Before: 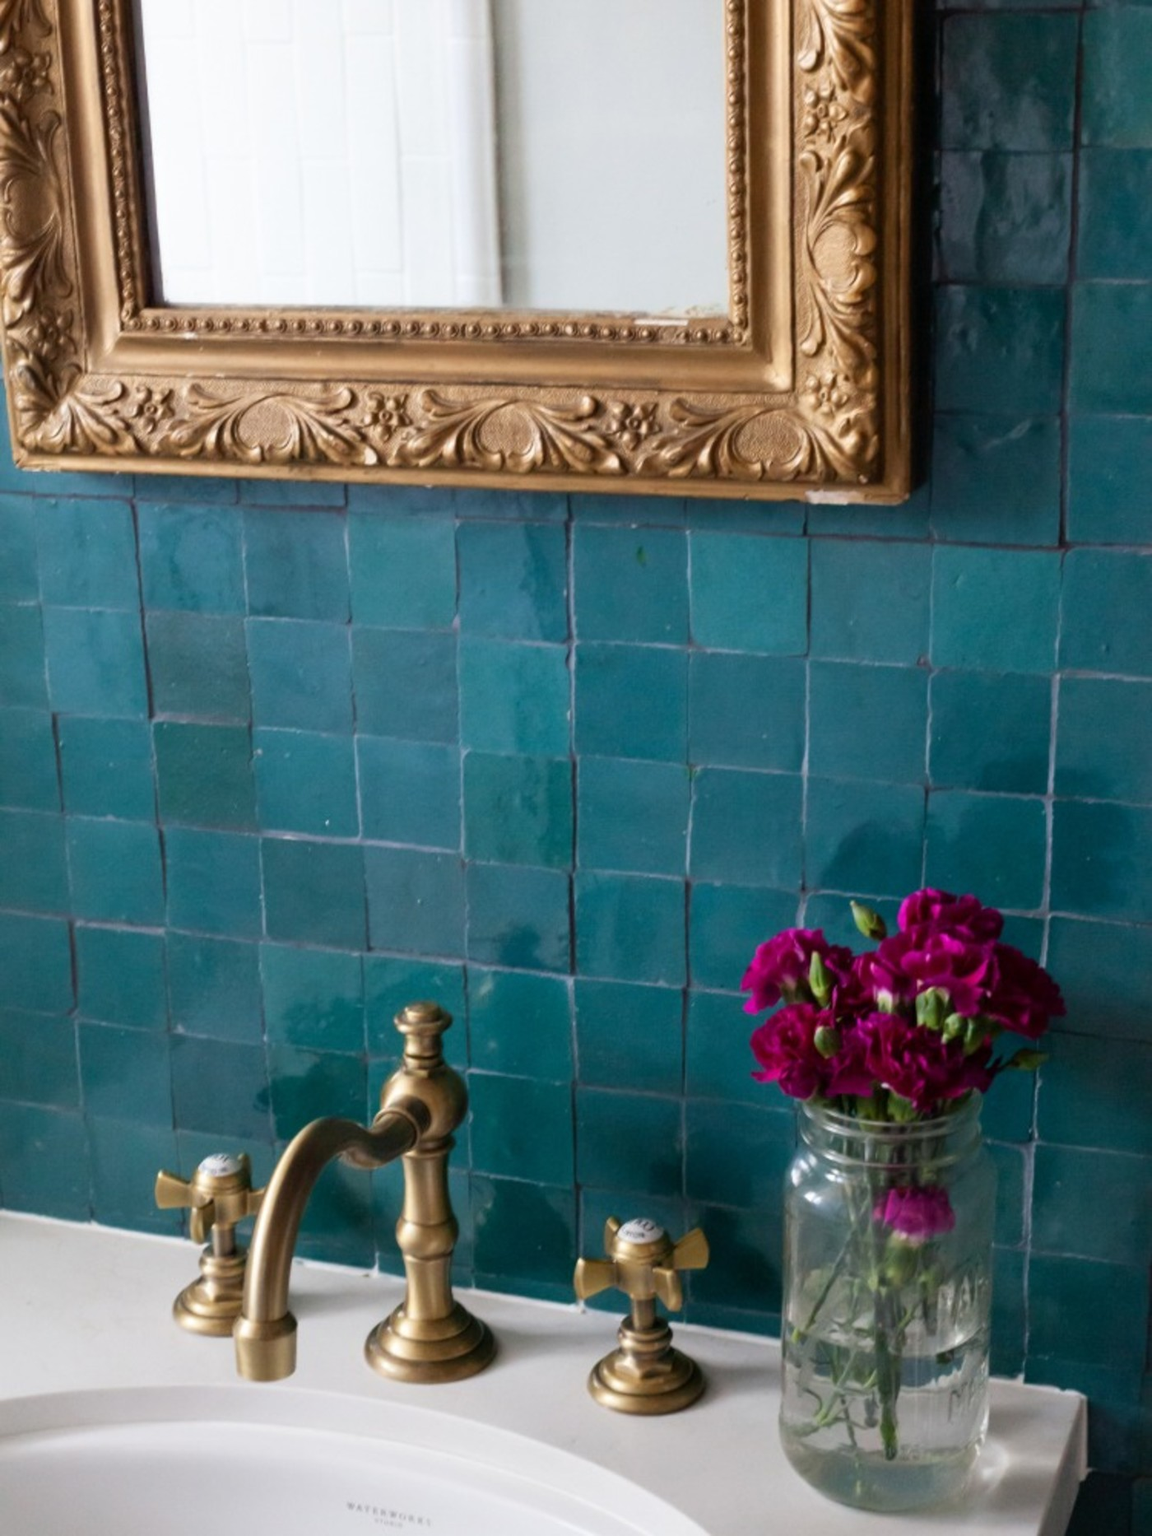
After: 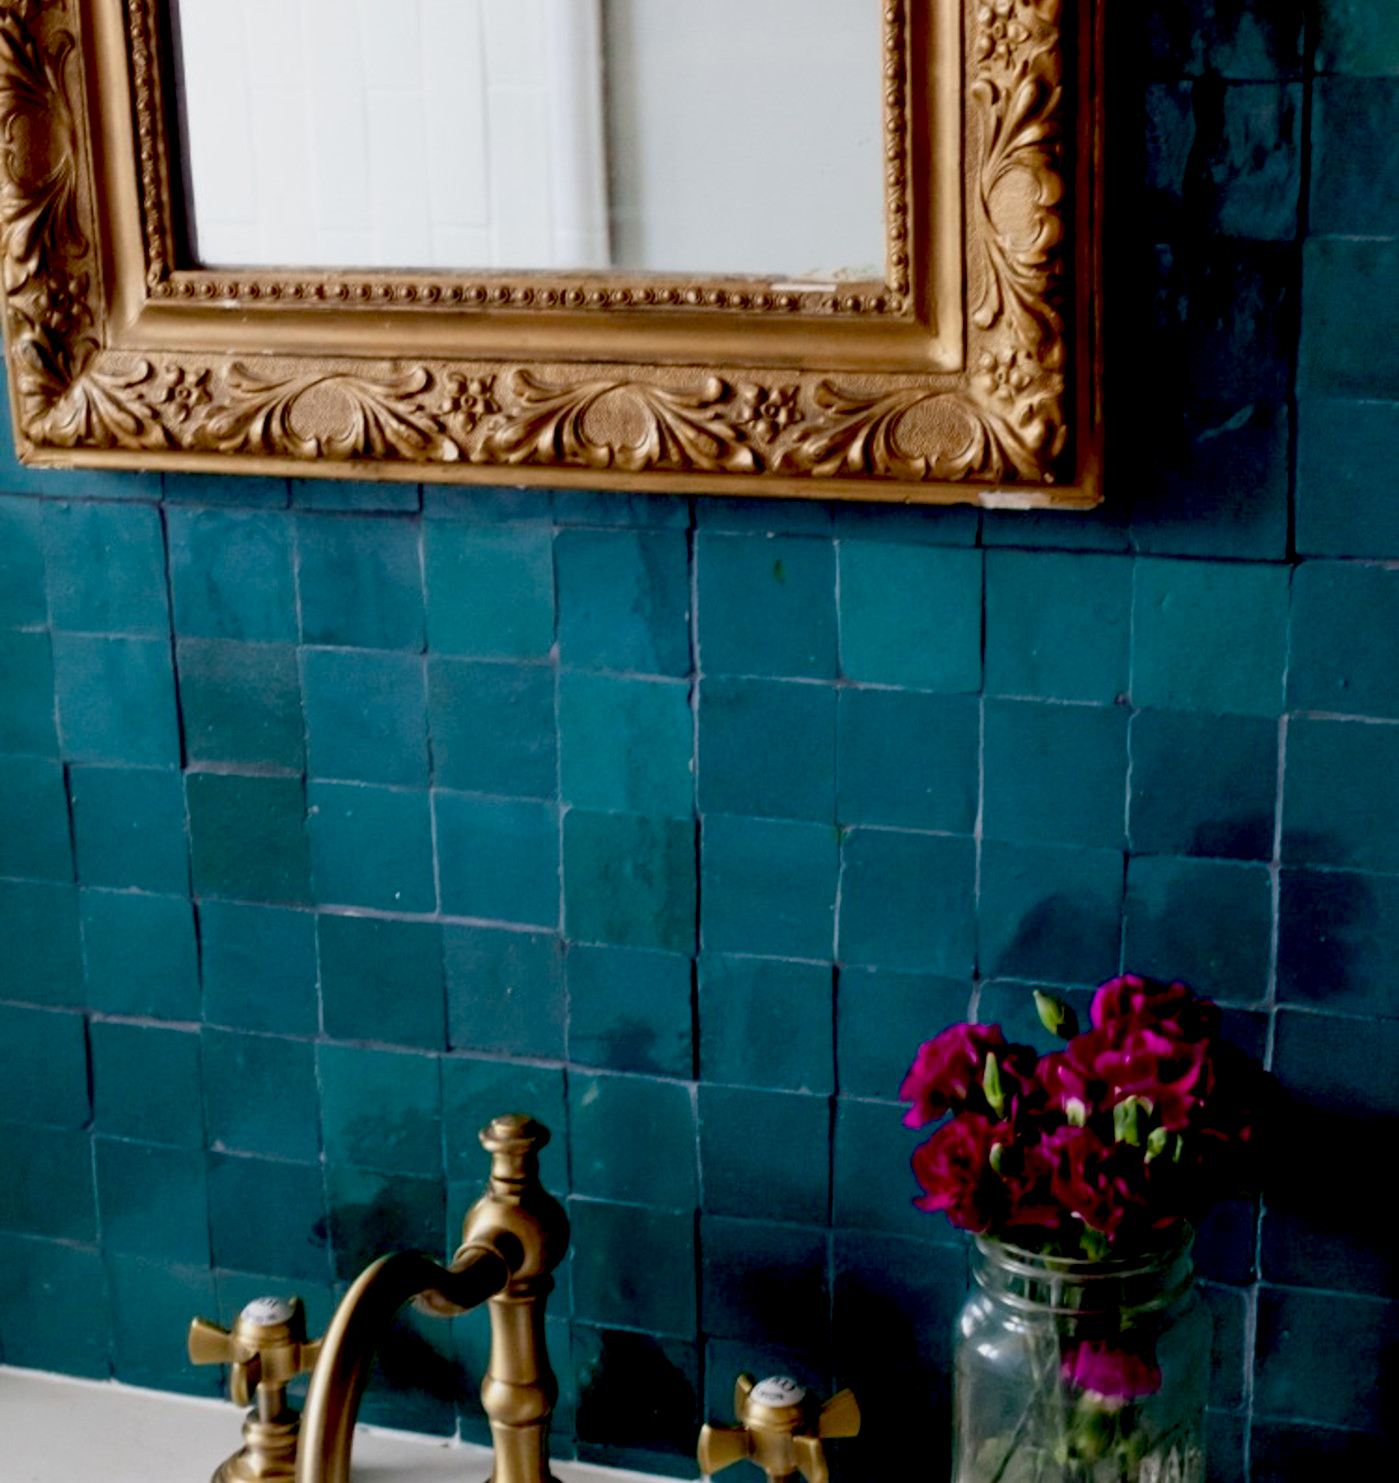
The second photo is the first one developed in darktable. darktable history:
exposure: black level correction 0.045, exposure -0.229 EV, compensate highlight preservation false
crop and rotate: top 5.655%, bottom 14.867%
